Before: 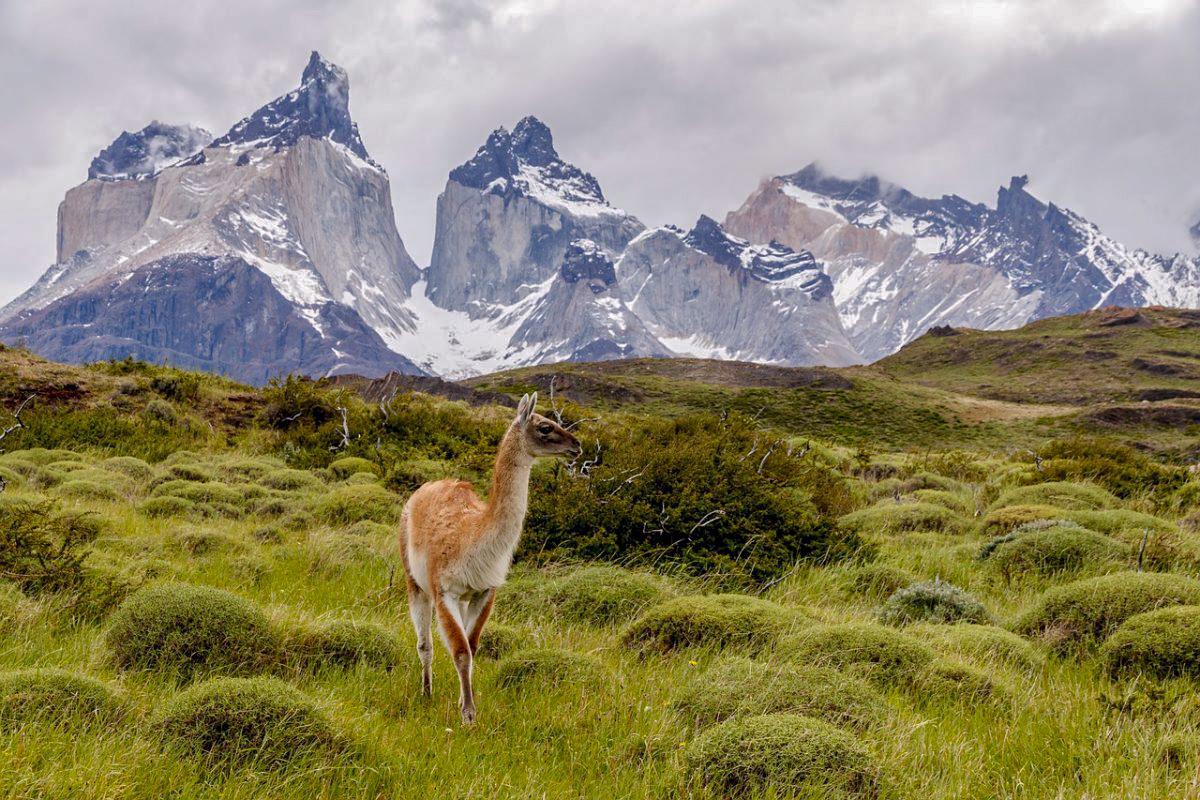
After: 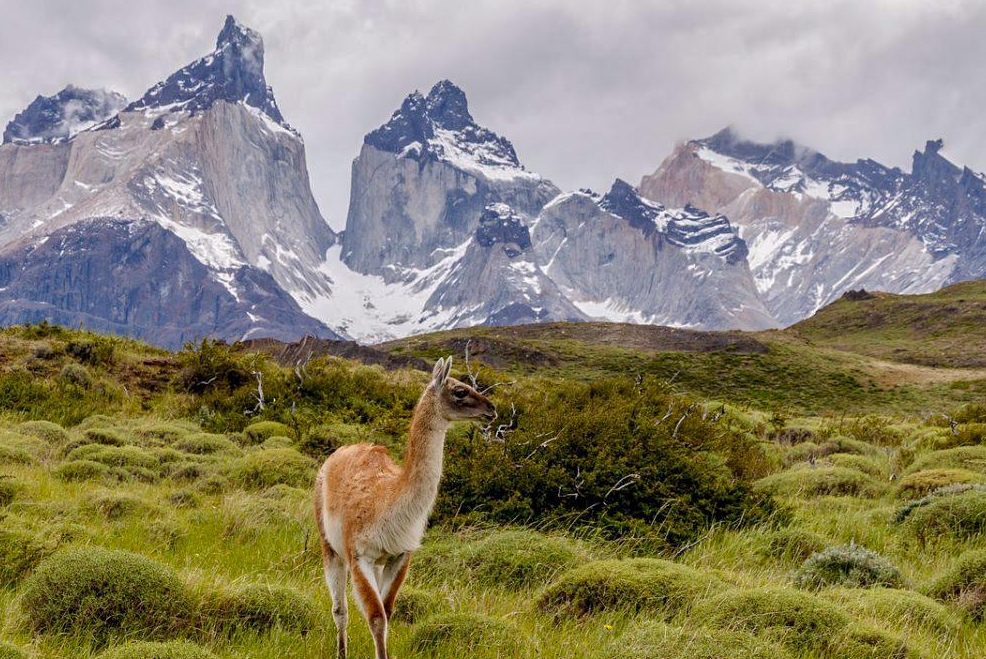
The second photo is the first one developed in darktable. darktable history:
crop and rotate: left 7.158%, top 4.596%, right 10.628%, bottom 12.937%
